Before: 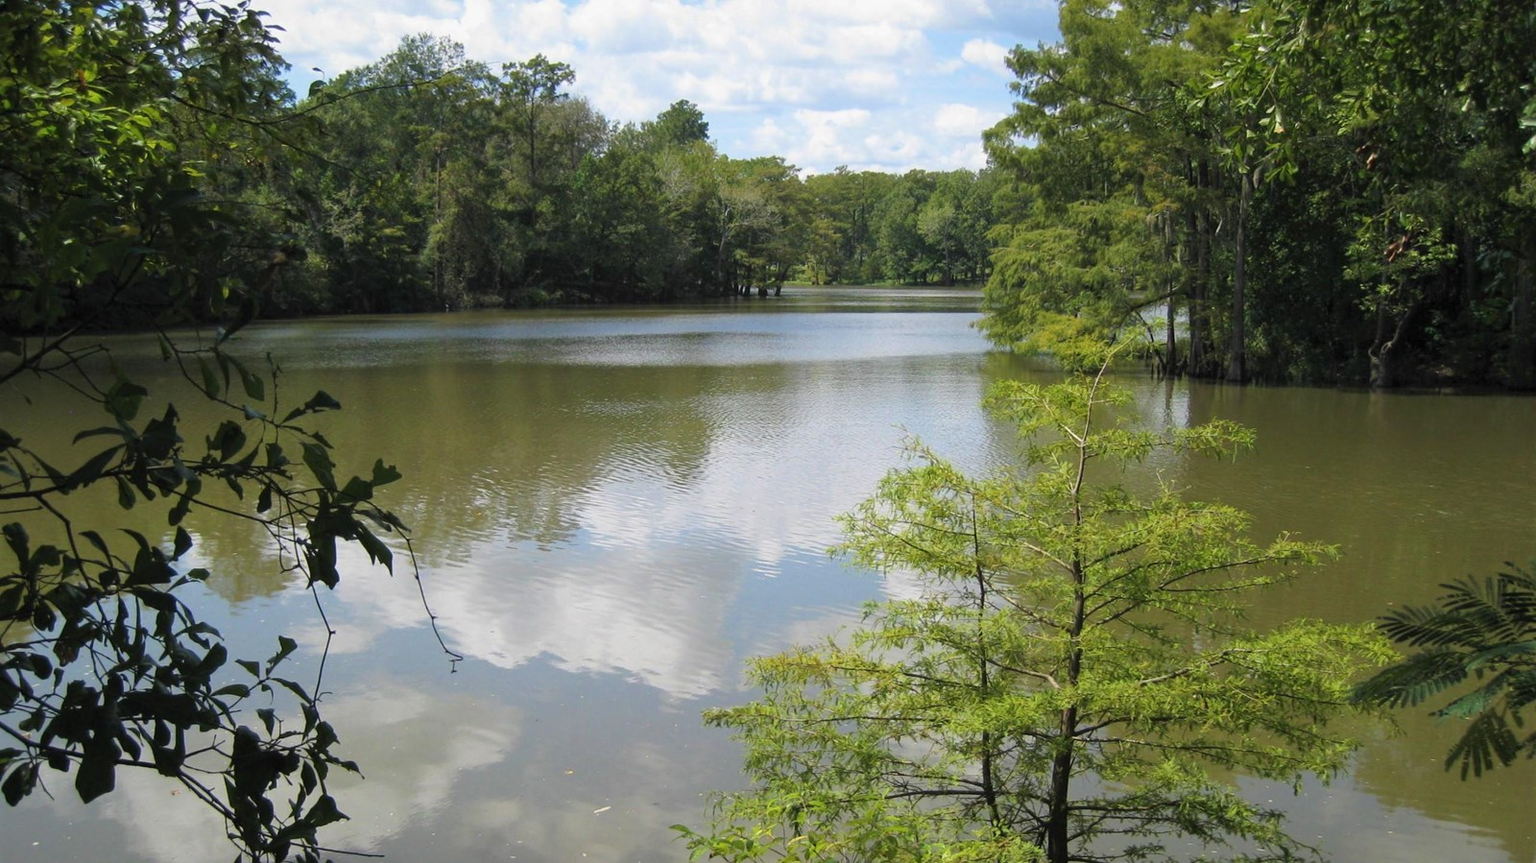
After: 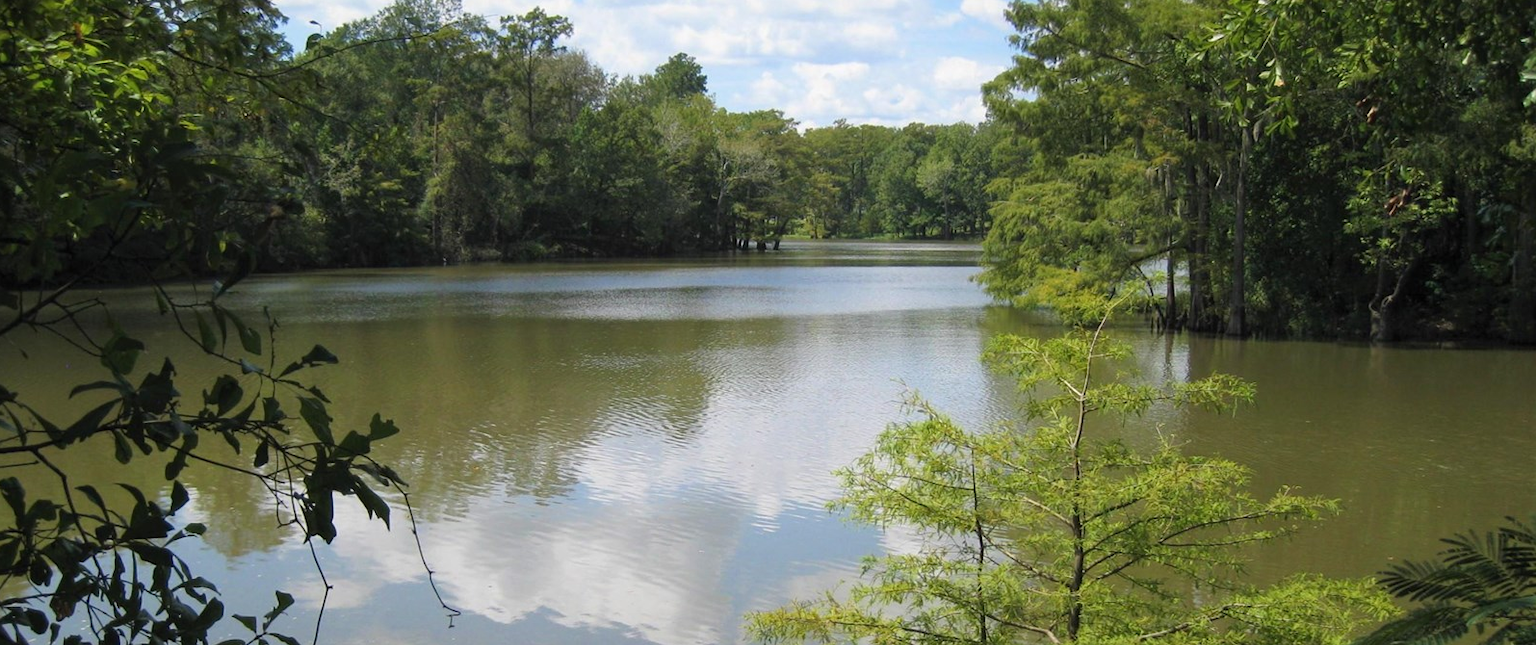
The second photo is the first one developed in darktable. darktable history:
exposure: exposure 0.014 EV, compensate highlight preservation false
crop: left 0.286%, top 5.55%, bottom 19.85%
